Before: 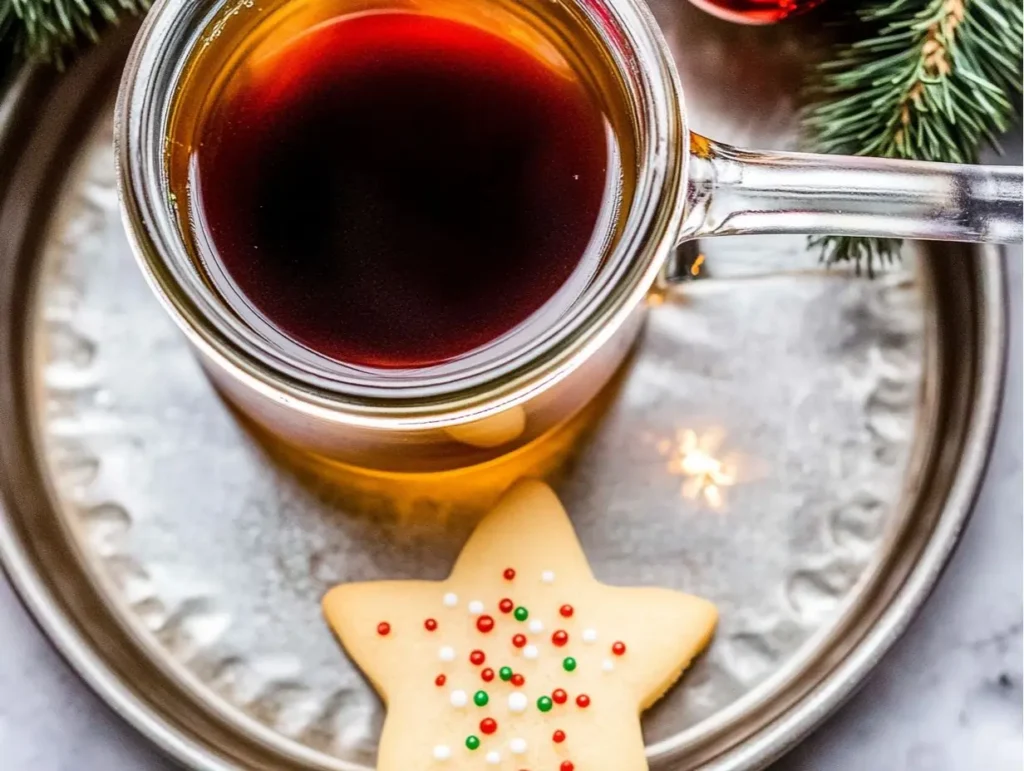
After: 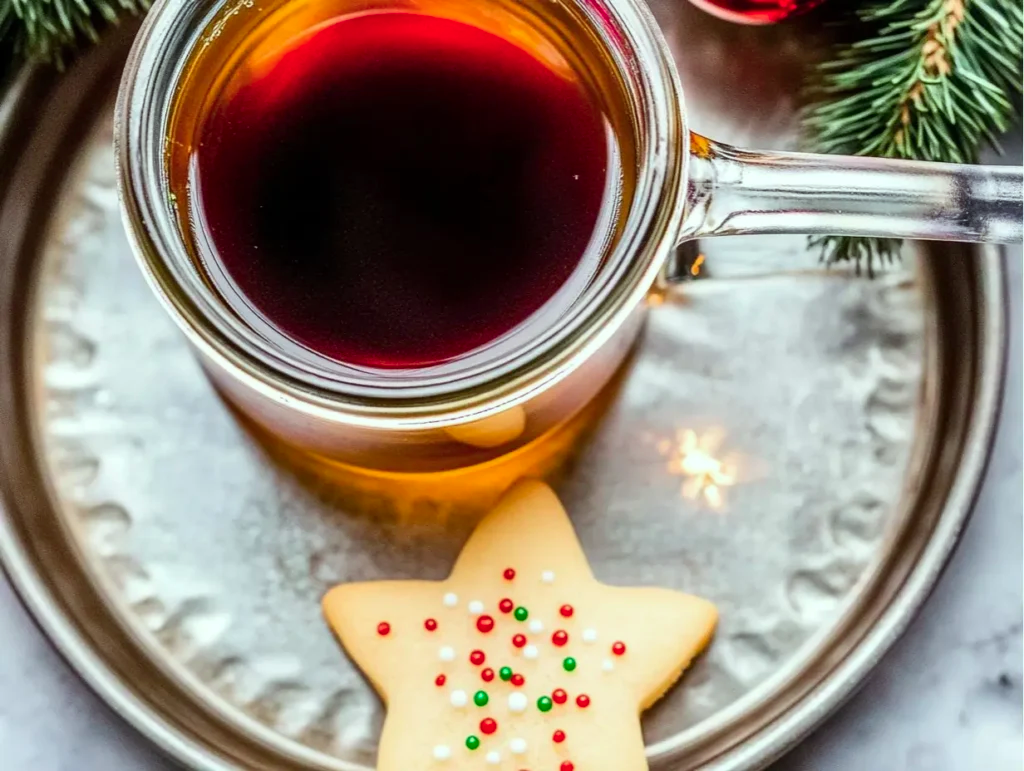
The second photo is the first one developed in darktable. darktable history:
color calibration: output R [0.946, 0.065, -0.013, 0], output G [-0.246, 1.264, -0.017, 0], output B [0.046, -0.098, 1.05, 0], illuminant Planckian (black body), x 0.35, y 0.352, temperature 4775.58 K
